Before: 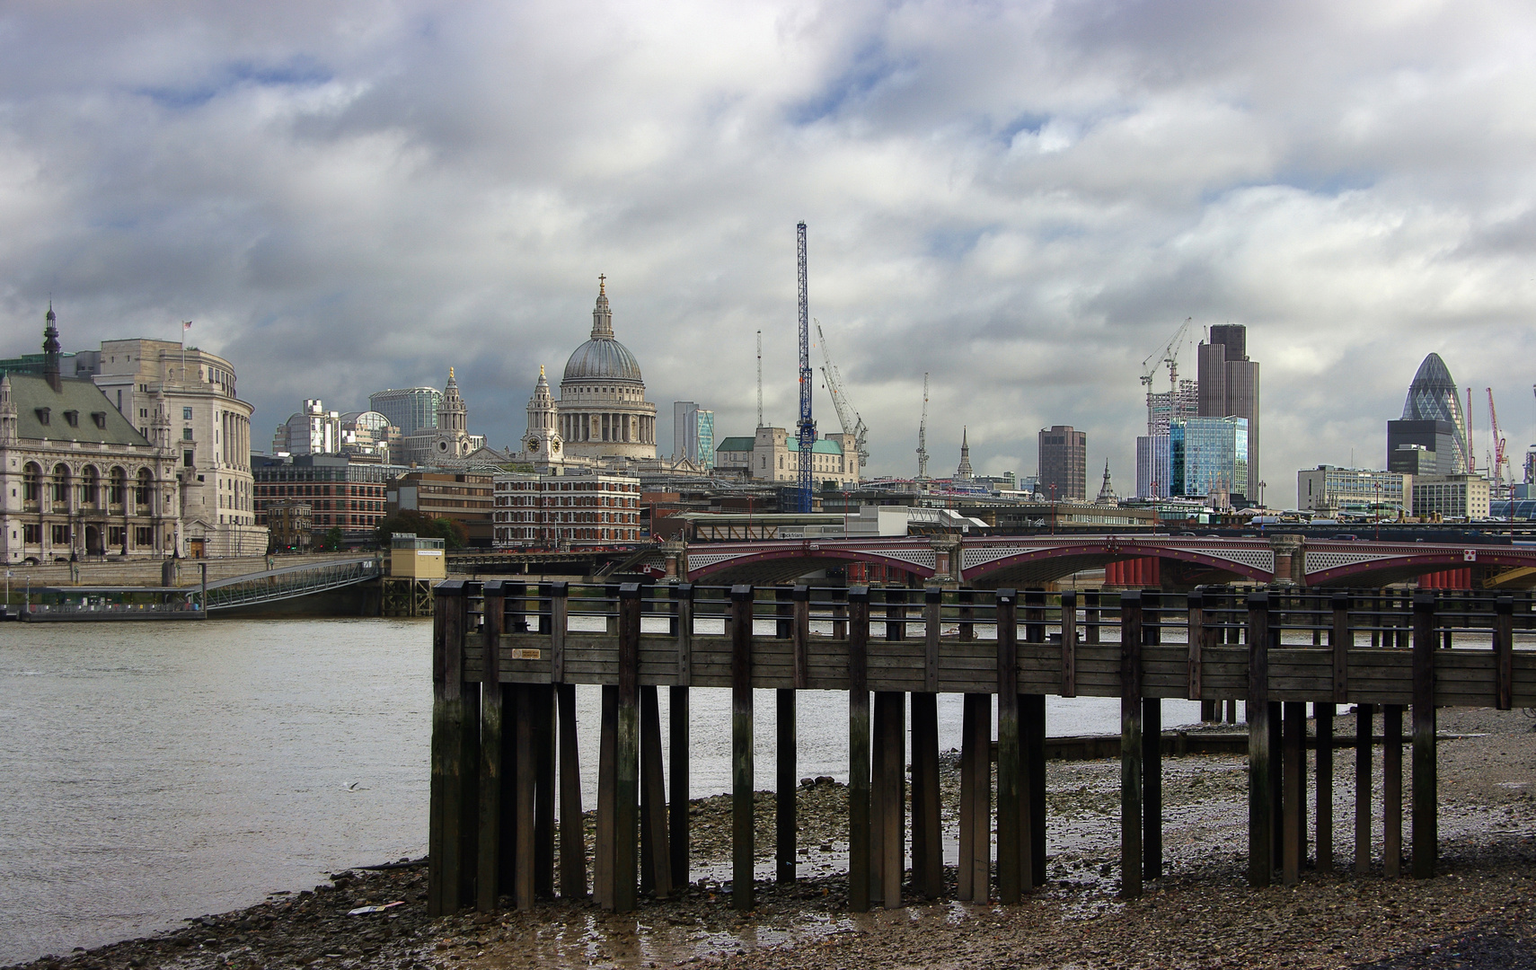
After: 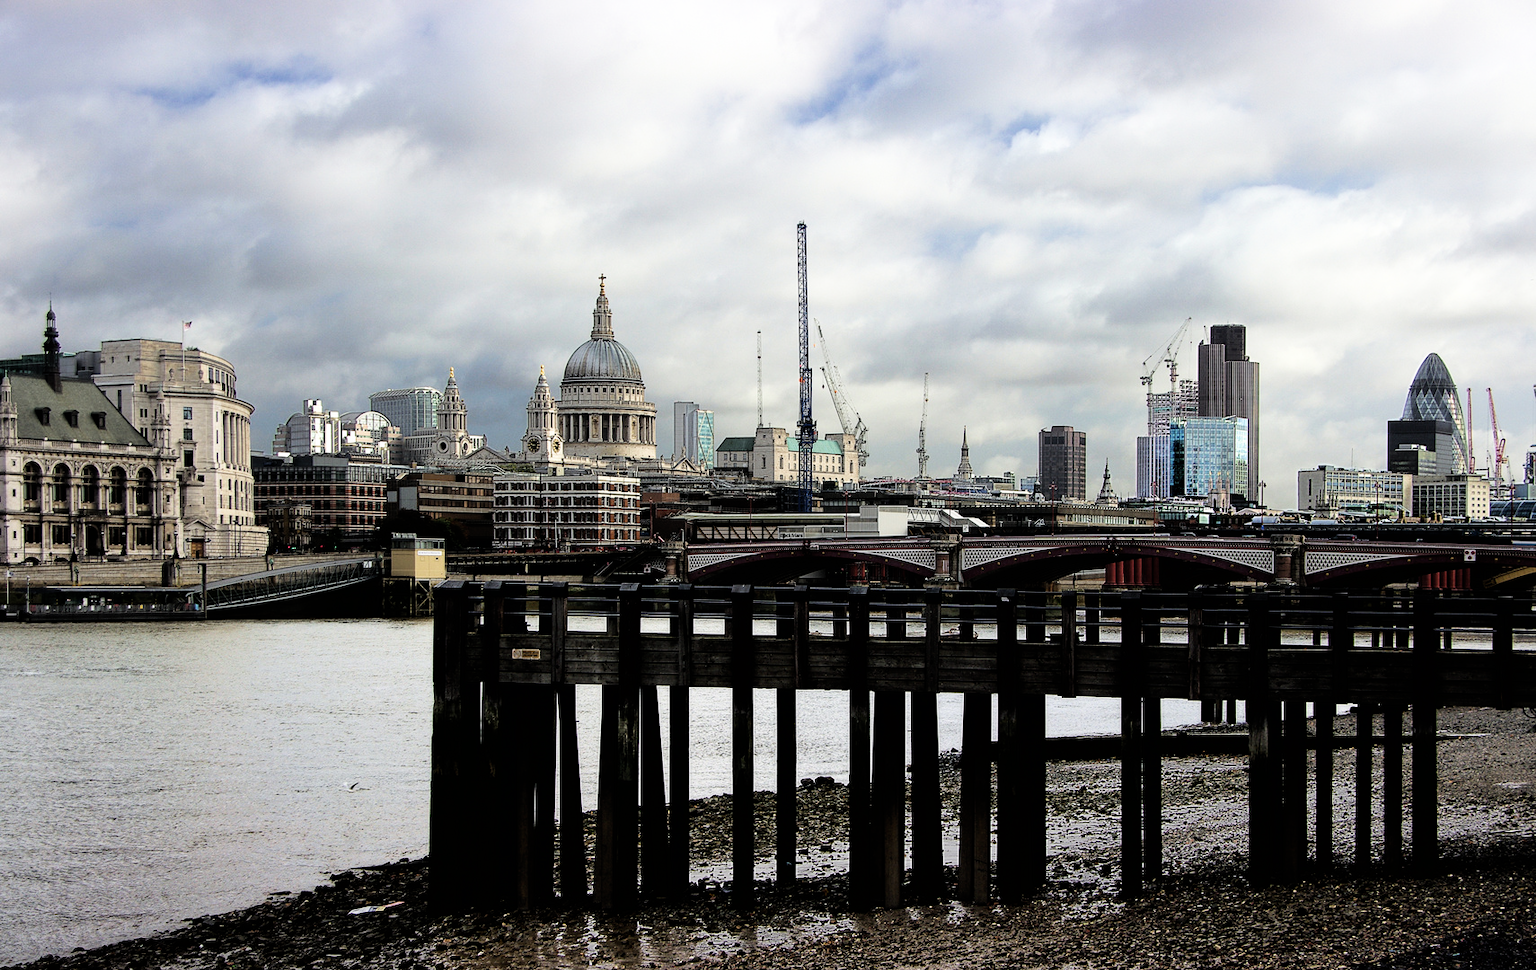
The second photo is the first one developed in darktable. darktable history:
filmic rgb: black relative exposure -5 EV, white relative exposure 3.2 EV, hardness 3.42, contrast 1.2, highlights saturation mix -30%
exposure: compensate highlight preservation false
tone equalizer: -8 EV -0.75 EV, -7 EV -0.7 EV, -6 EV -0.6 EV, -5 EV -0.4 EV, -3 EV 0.4 EV, -2 EV 0.6 EV, -1 EV 0.7 EV, +0 EV 0.75 EV, edges refinement/feathering 500, mask exposure compensation -1.57 EV, preserve details no
